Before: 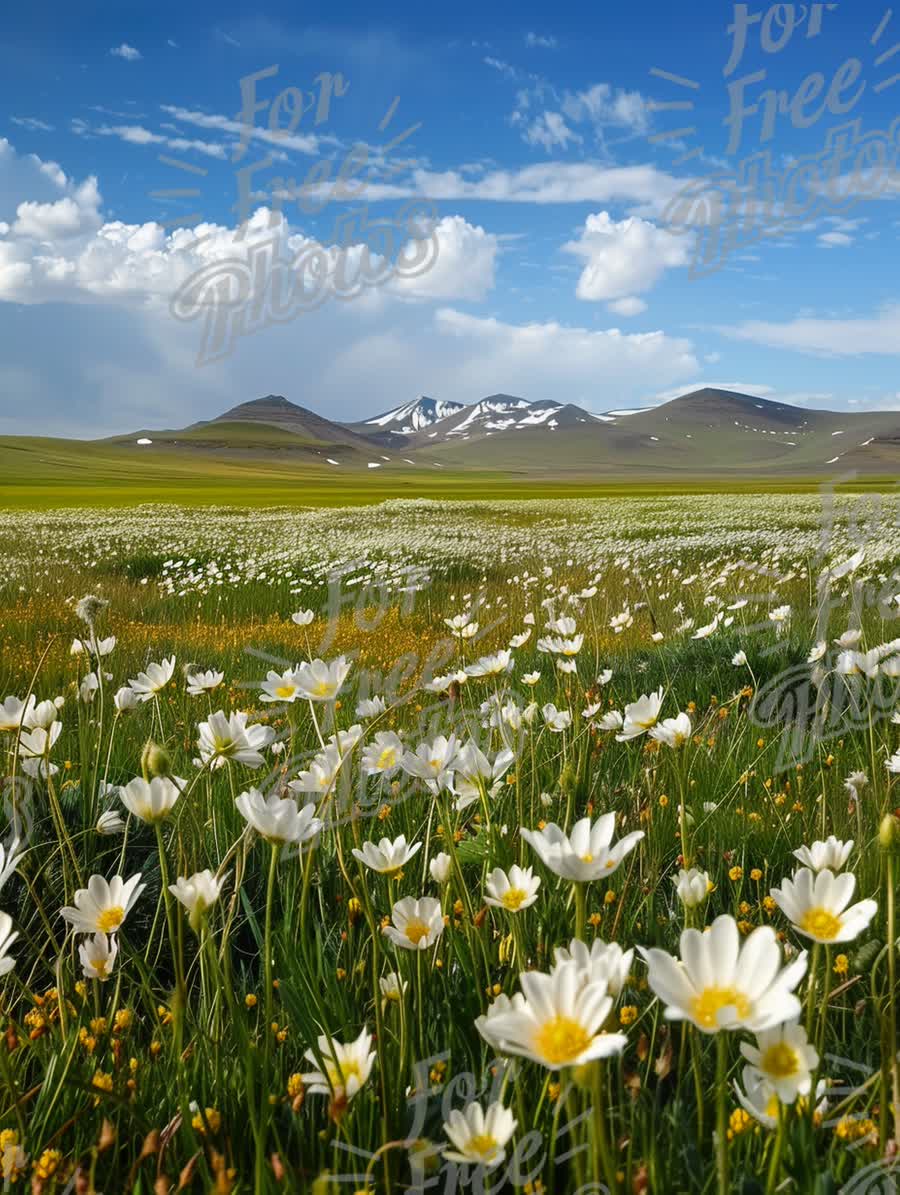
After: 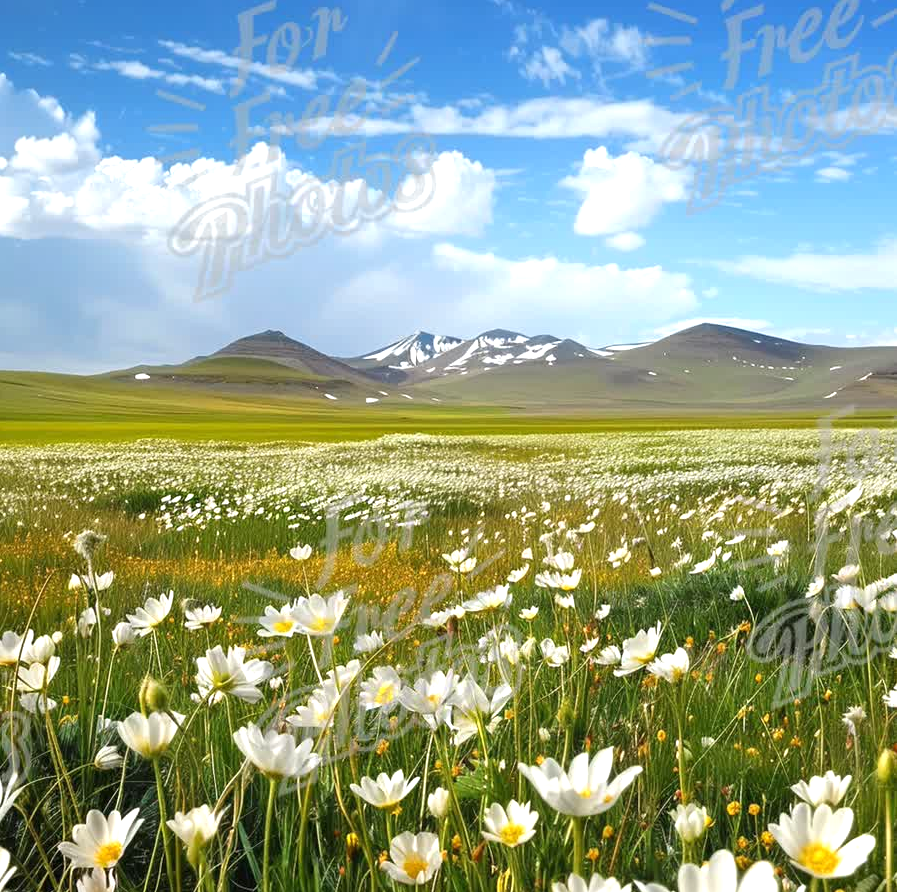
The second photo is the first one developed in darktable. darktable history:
exposure: black level correction 0, exposure 0.685 EV, compensate exposure bias true, compensate highlight preservation false
crop: left 0.298%, top 5.508%, bottom 19.802%
